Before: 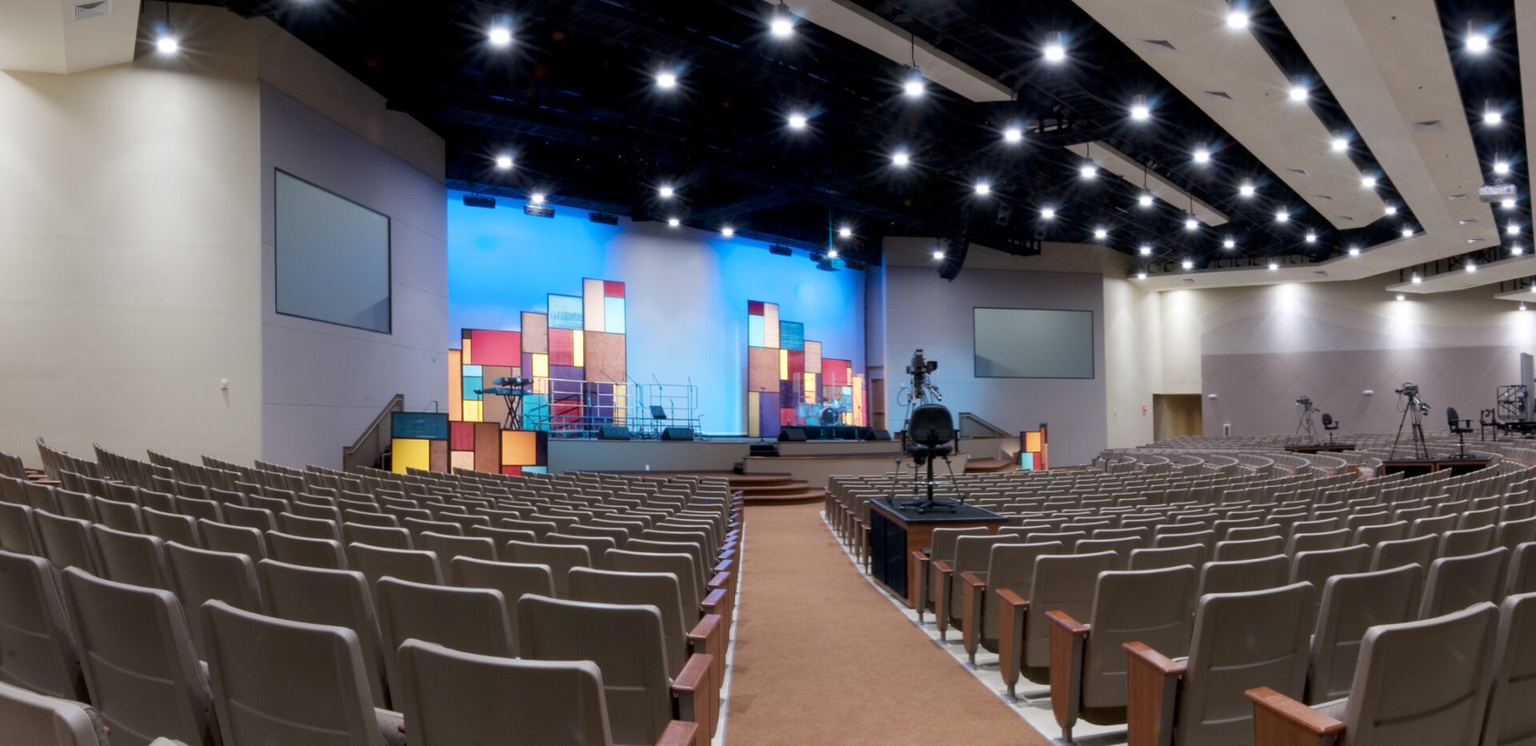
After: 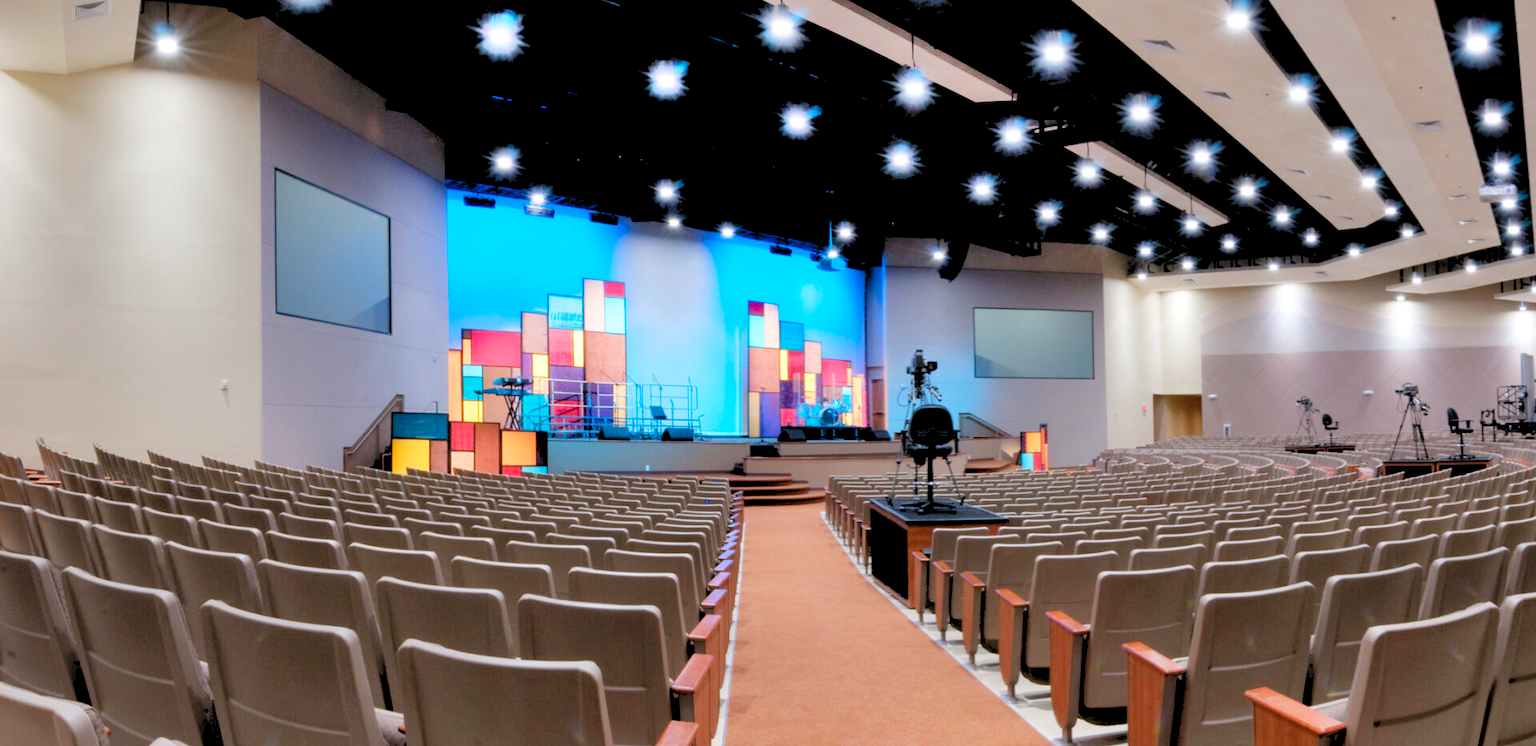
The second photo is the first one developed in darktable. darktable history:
shadows and highlights: low approximation 0.01, soften with gaussian
levels: levels [0.093, 0.434, 0.988]
